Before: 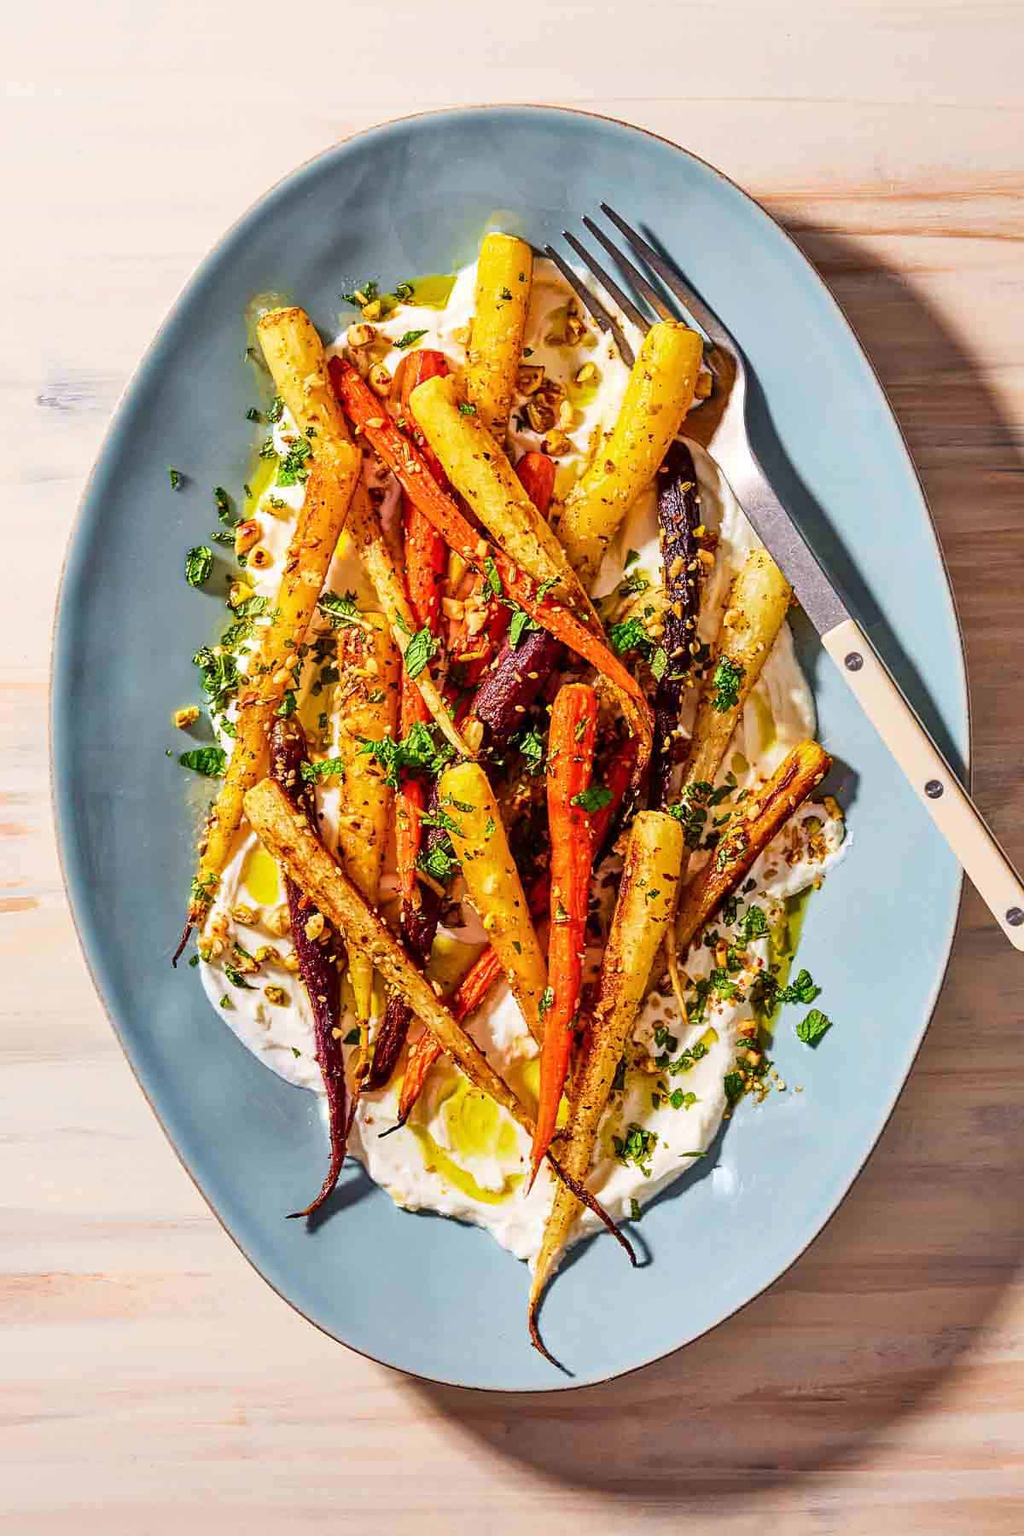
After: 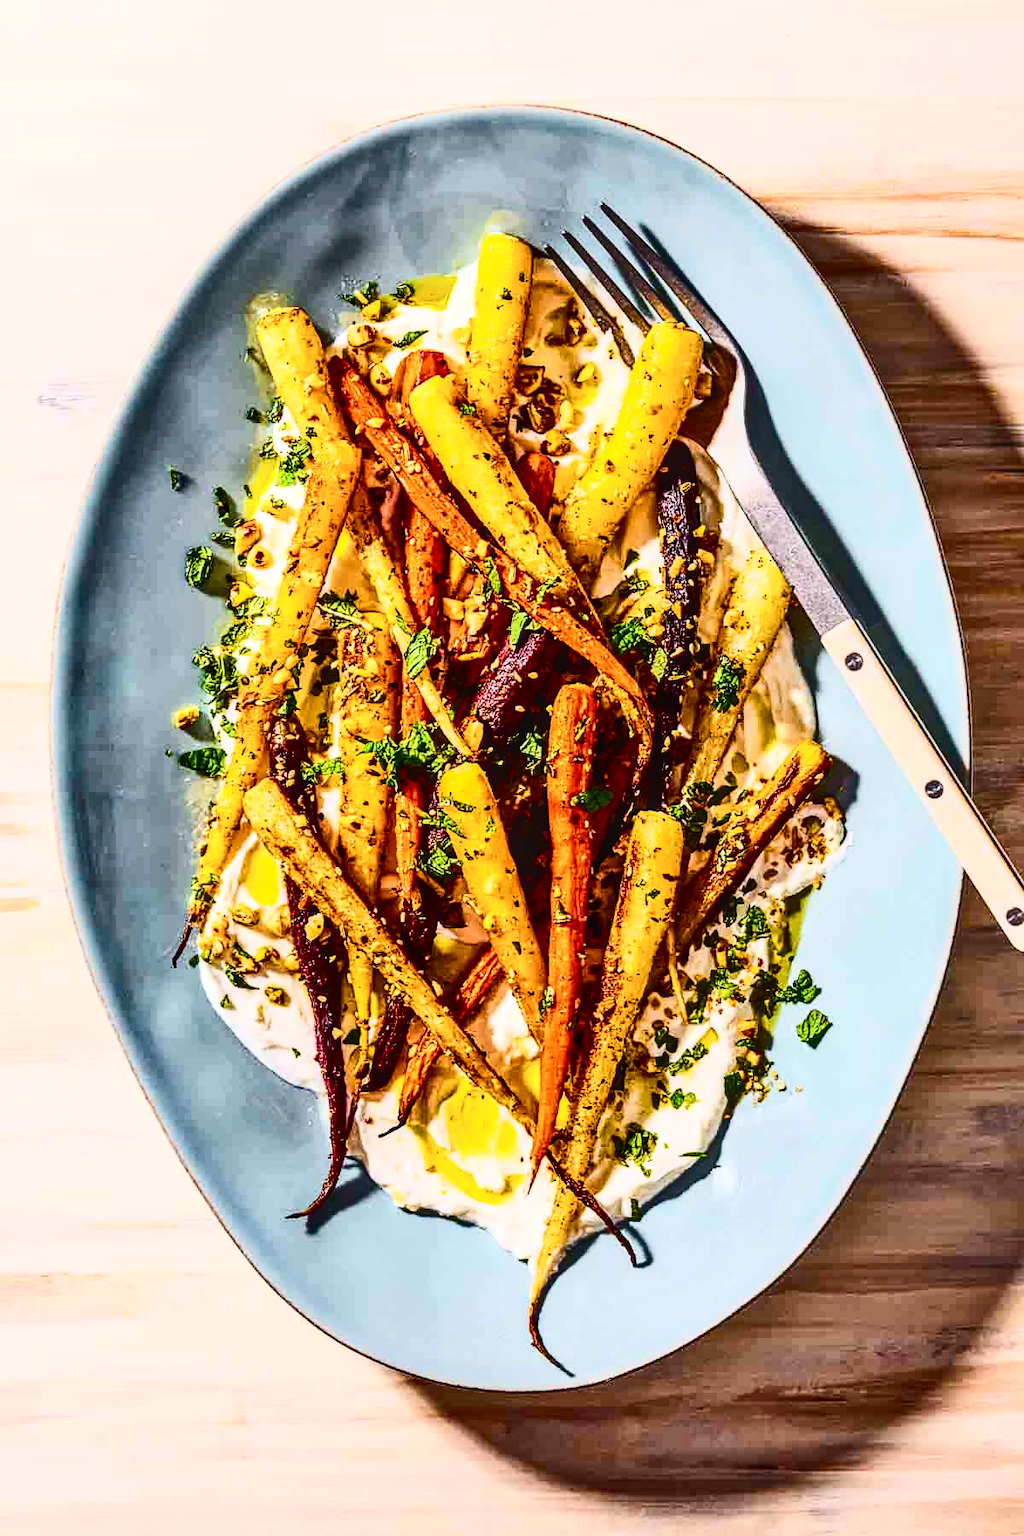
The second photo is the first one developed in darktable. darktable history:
color balance rgb: highlights gain › chroma 0.218%, highlights gain › hue 329.91°, perceptual saturation grading › global saturation 20%, perceptual saturation grading › highlights 3.242%, perceptual saturation grading › shadows 50.114%
contrast brightness saturation: contrast 0.489, saturation -0.103
local contrast: on, module defaults
